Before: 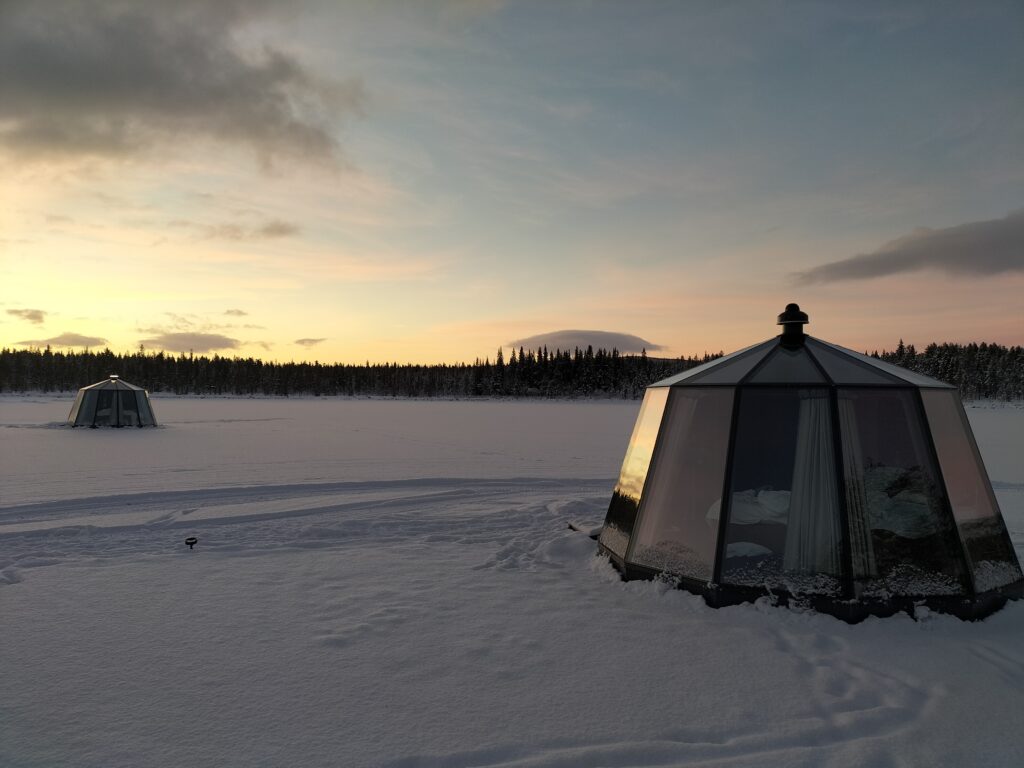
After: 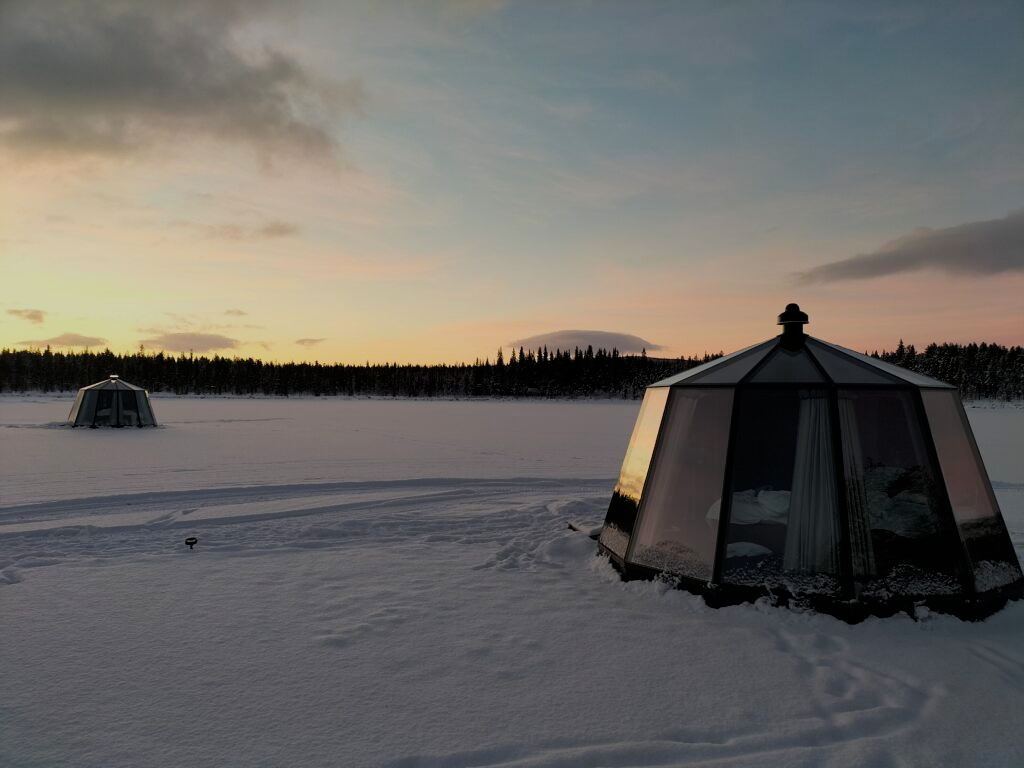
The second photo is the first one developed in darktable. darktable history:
filmic rgb: black relative exposure -7.35 EV, white relative exposure 5.09 EV, hardness 3.22
